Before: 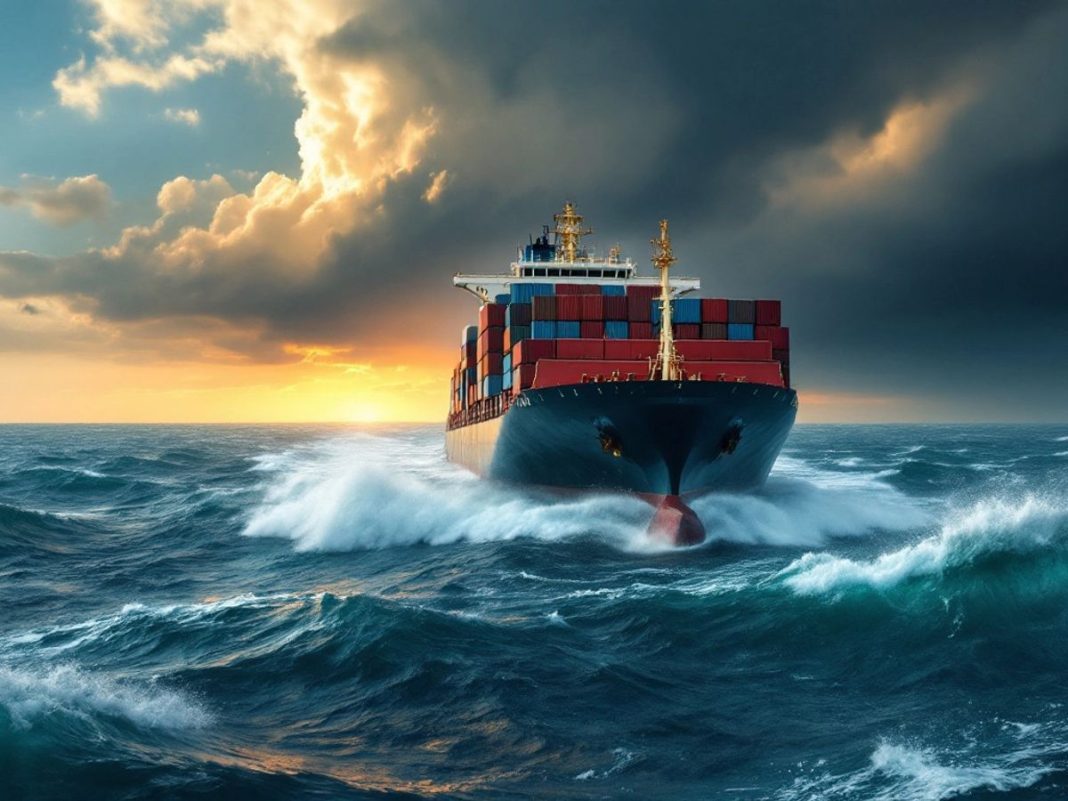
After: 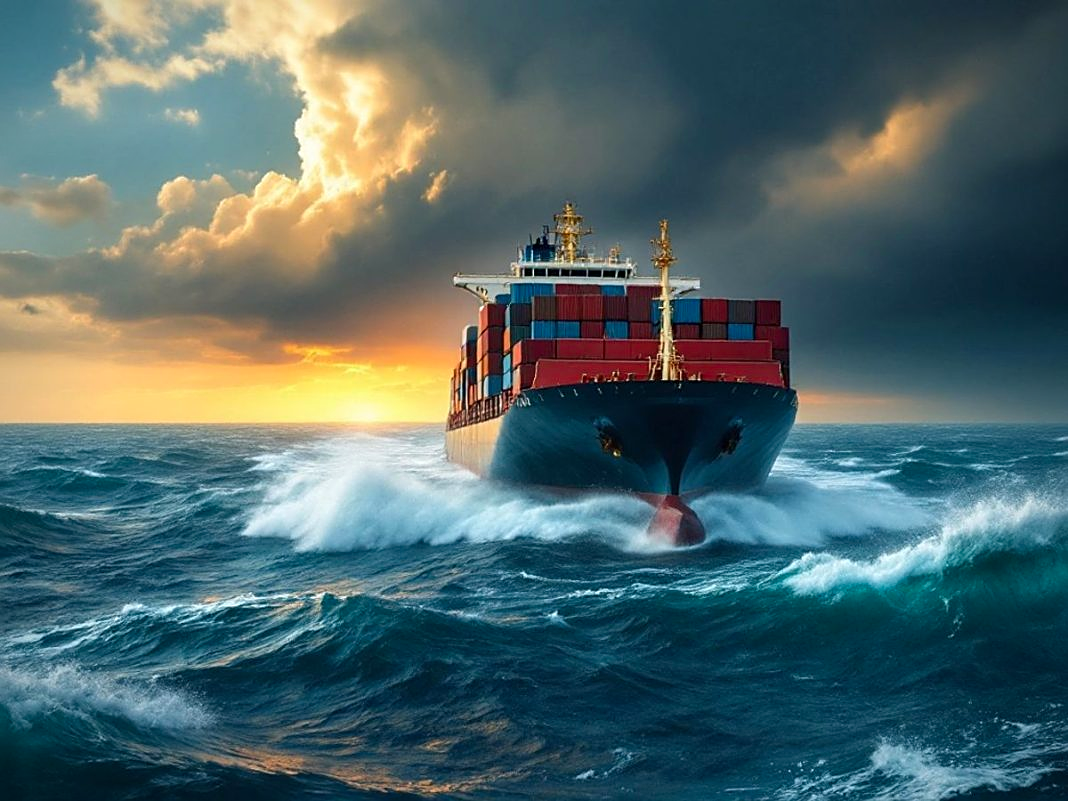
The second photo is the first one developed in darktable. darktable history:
vignetting: saturation 0, unbound false
sharpen: on, module defaults
contrast brightness saturation: saturation 0.13
